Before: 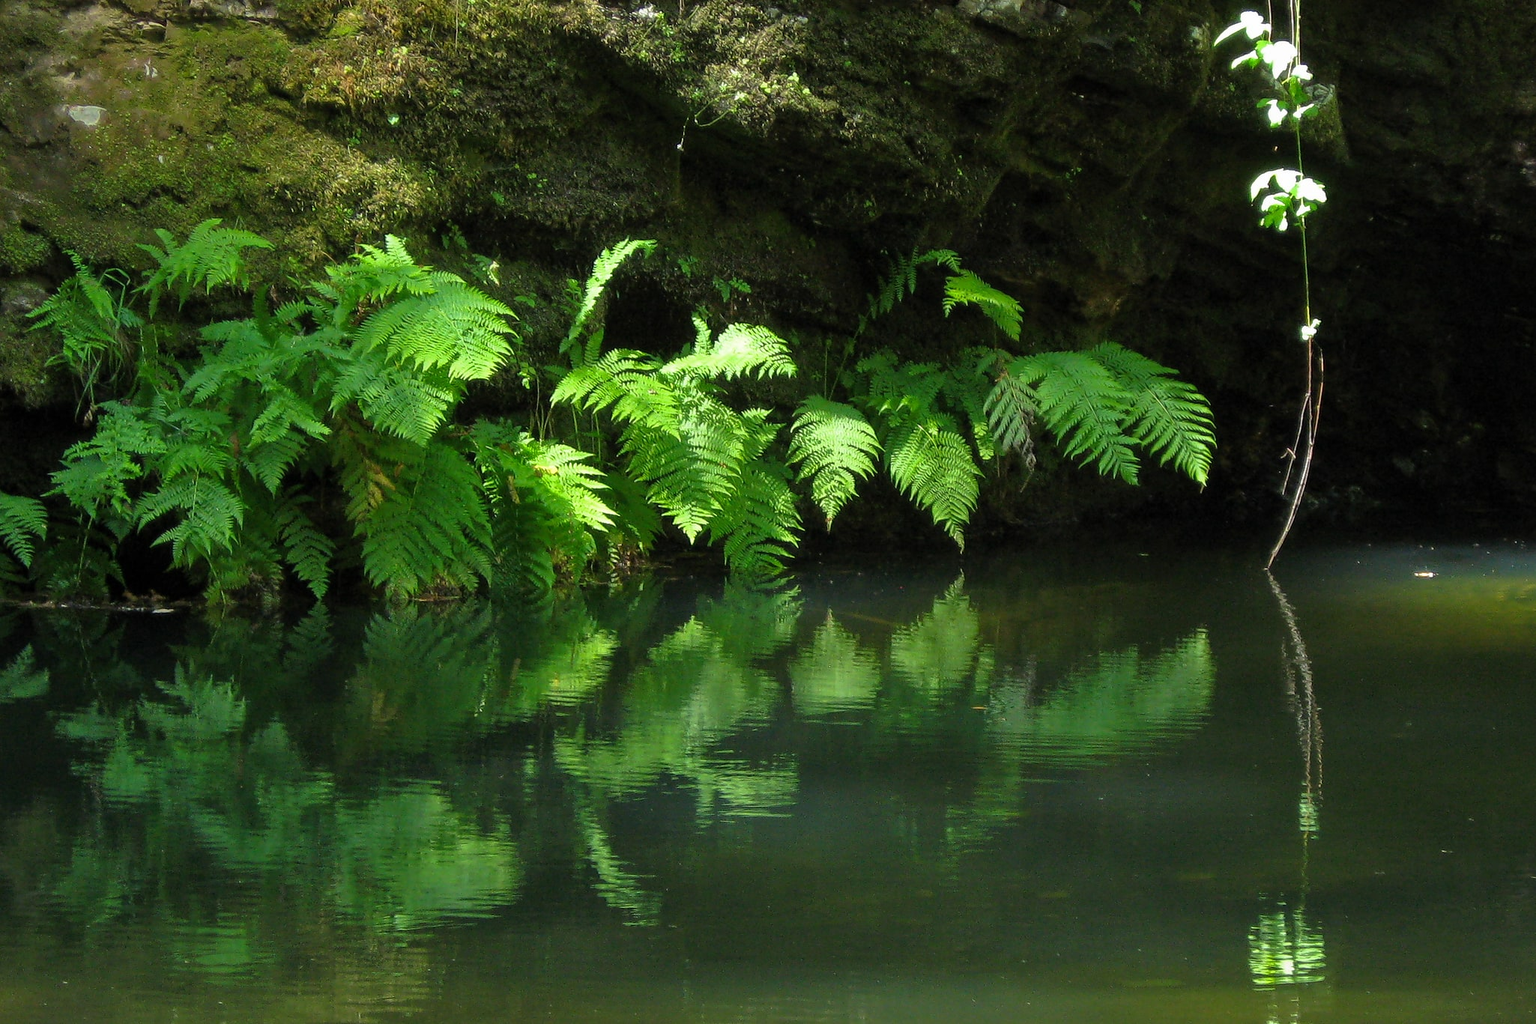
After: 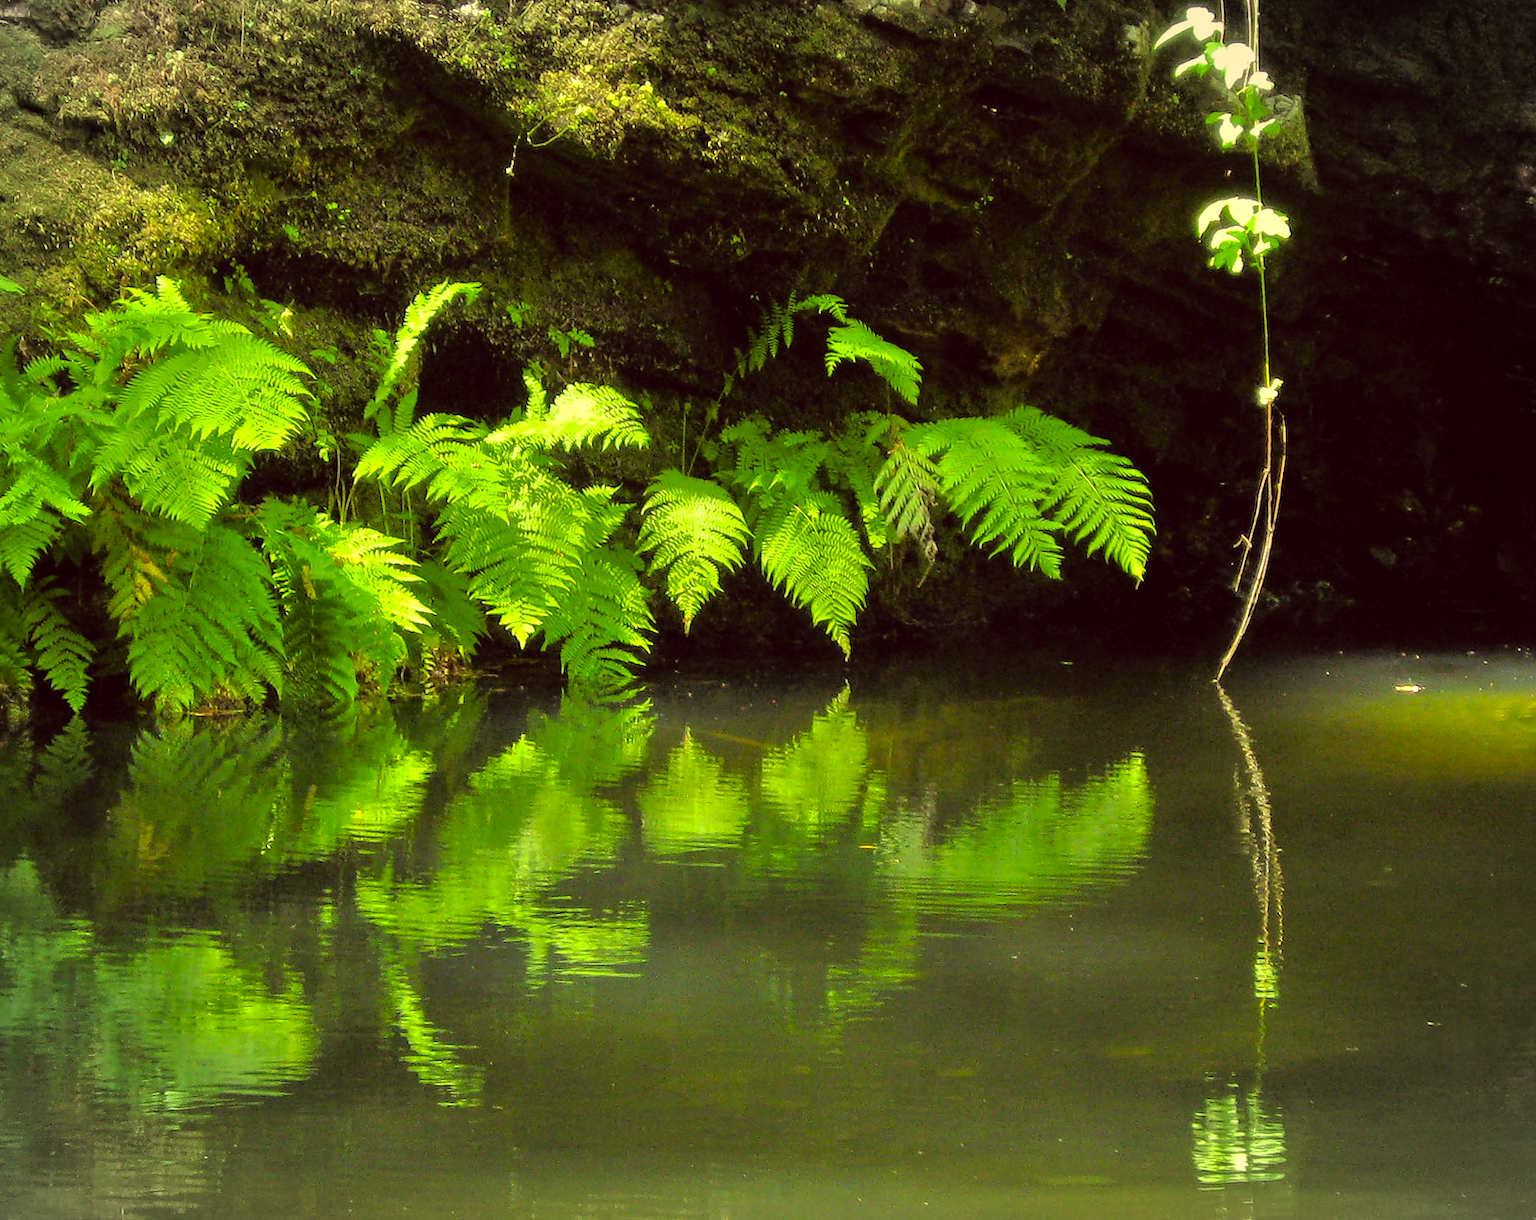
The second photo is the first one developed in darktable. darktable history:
crop: left 16.145%
tone equalizer: -7 EV 0.15 EV, -6 EV 0.6 EV, -5 EV 1.15 EV, -4 EV 1.33 EV, -3 EV 1.15 EV, -2 EV 0.6 EV, -1 EV 0.15 EV, mask exposure compensation -0.5 EV
color correction: highlights a* -0.482, highlights b* 40, shadows a* 9.8, shadows b* -0.161
rotate and perspective: rotation 0.192°, lens shift (horizontal) -0.015, crop left 0.005, crop right 0.996, crop top 0.006, crop bottom 0.99
vignetting: fall-off start 100%, brightness -0.282, width/height ratio 1.31
